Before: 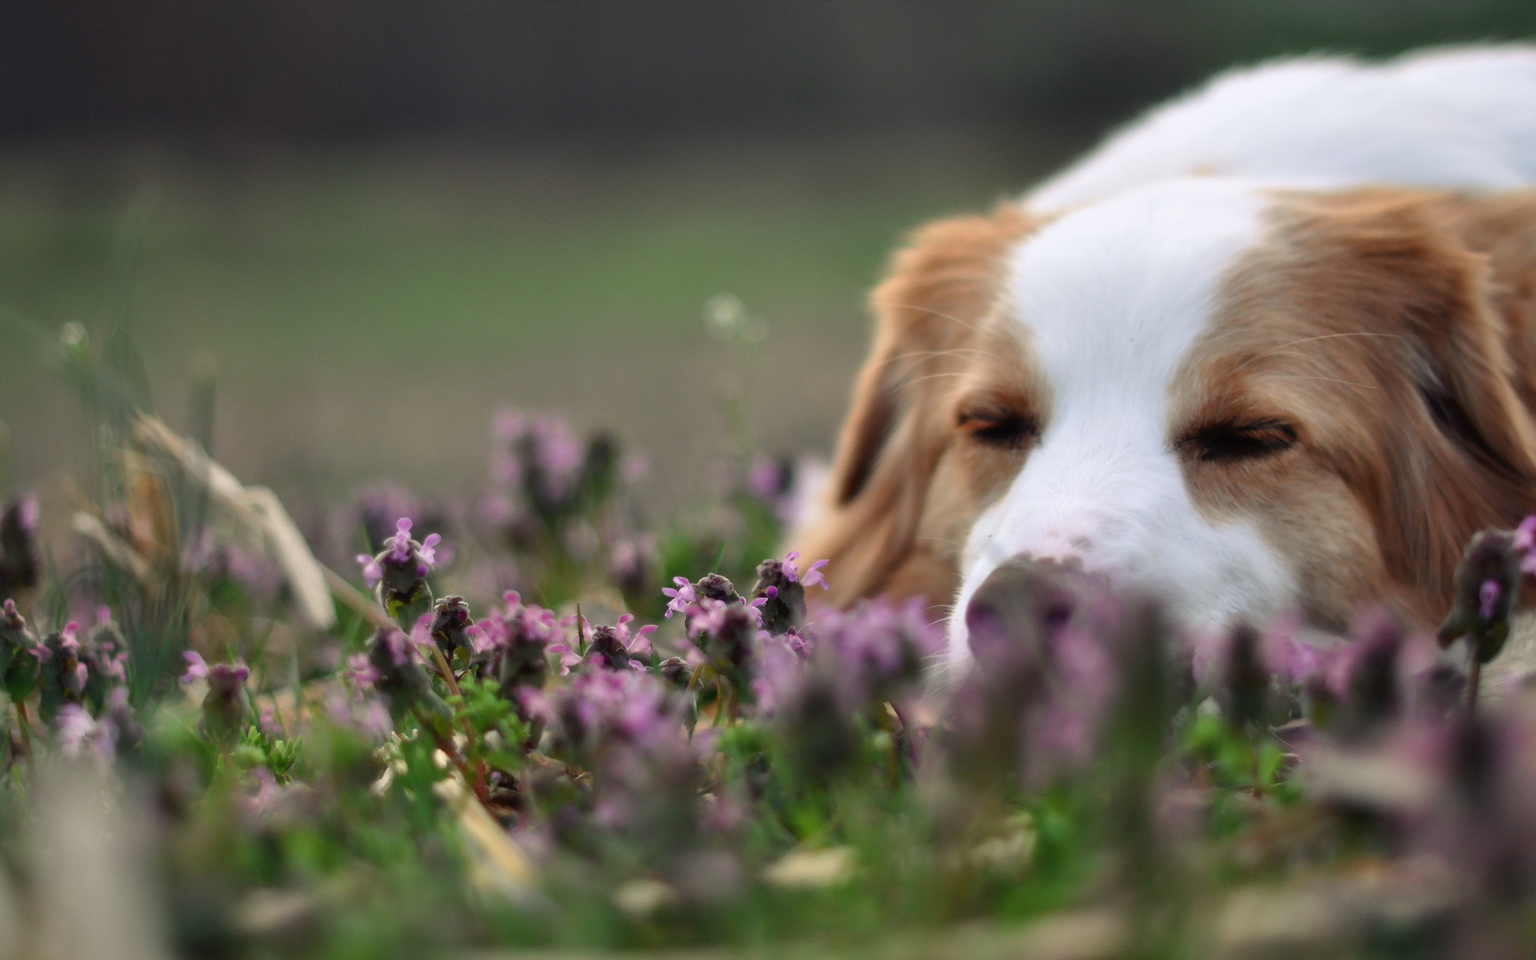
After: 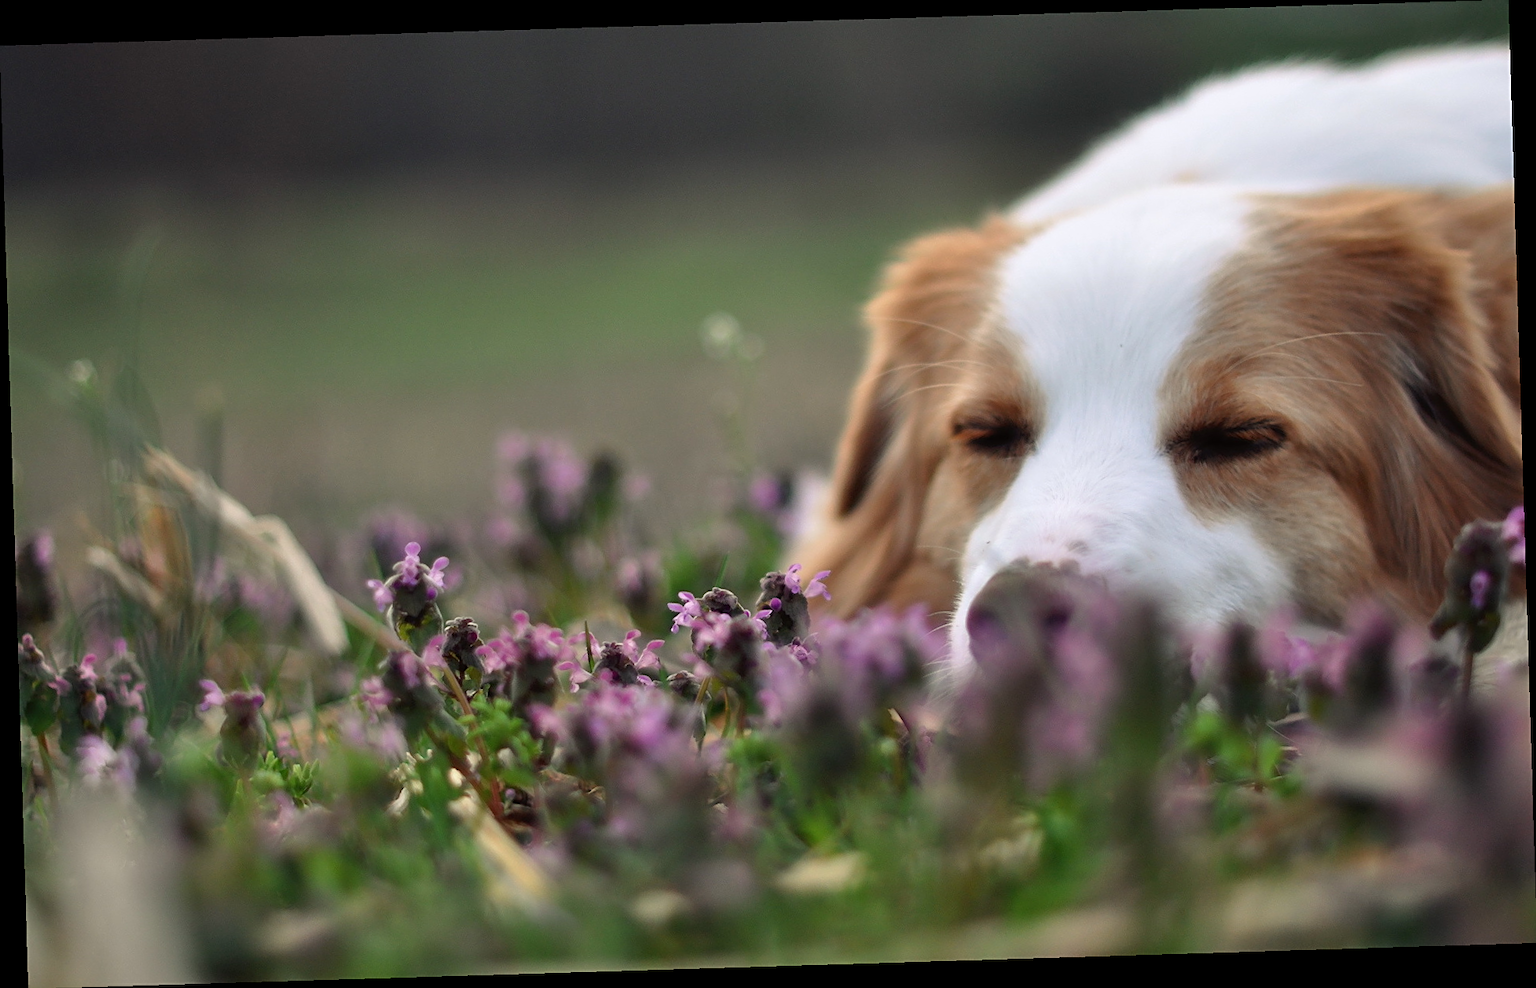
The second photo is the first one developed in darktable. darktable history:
sharpen: amount 0.478
rotate and perspective: rotation -1.75°, automatic cropping off
